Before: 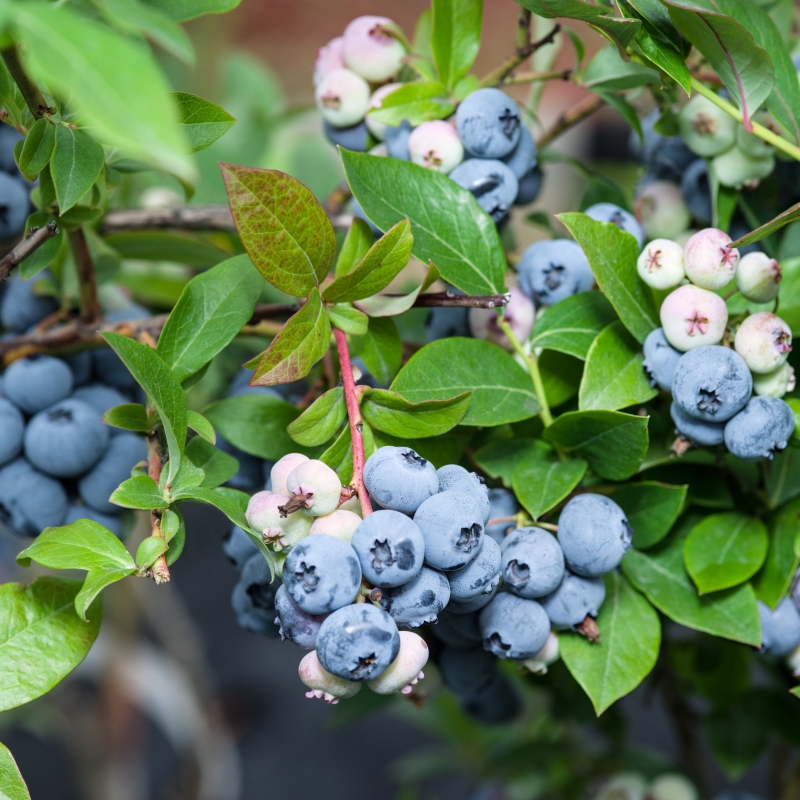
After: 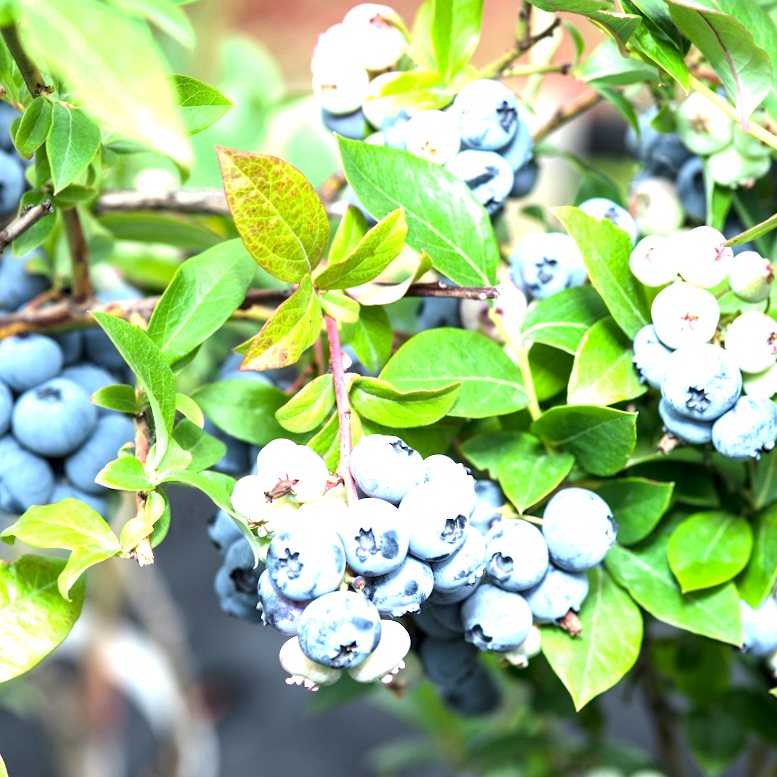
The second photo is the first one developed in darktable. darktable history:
exposure: black level correction 0.001, exposure 1.721 EV, compensate highlight preservation false
crop and rotate: angle -1.72°
